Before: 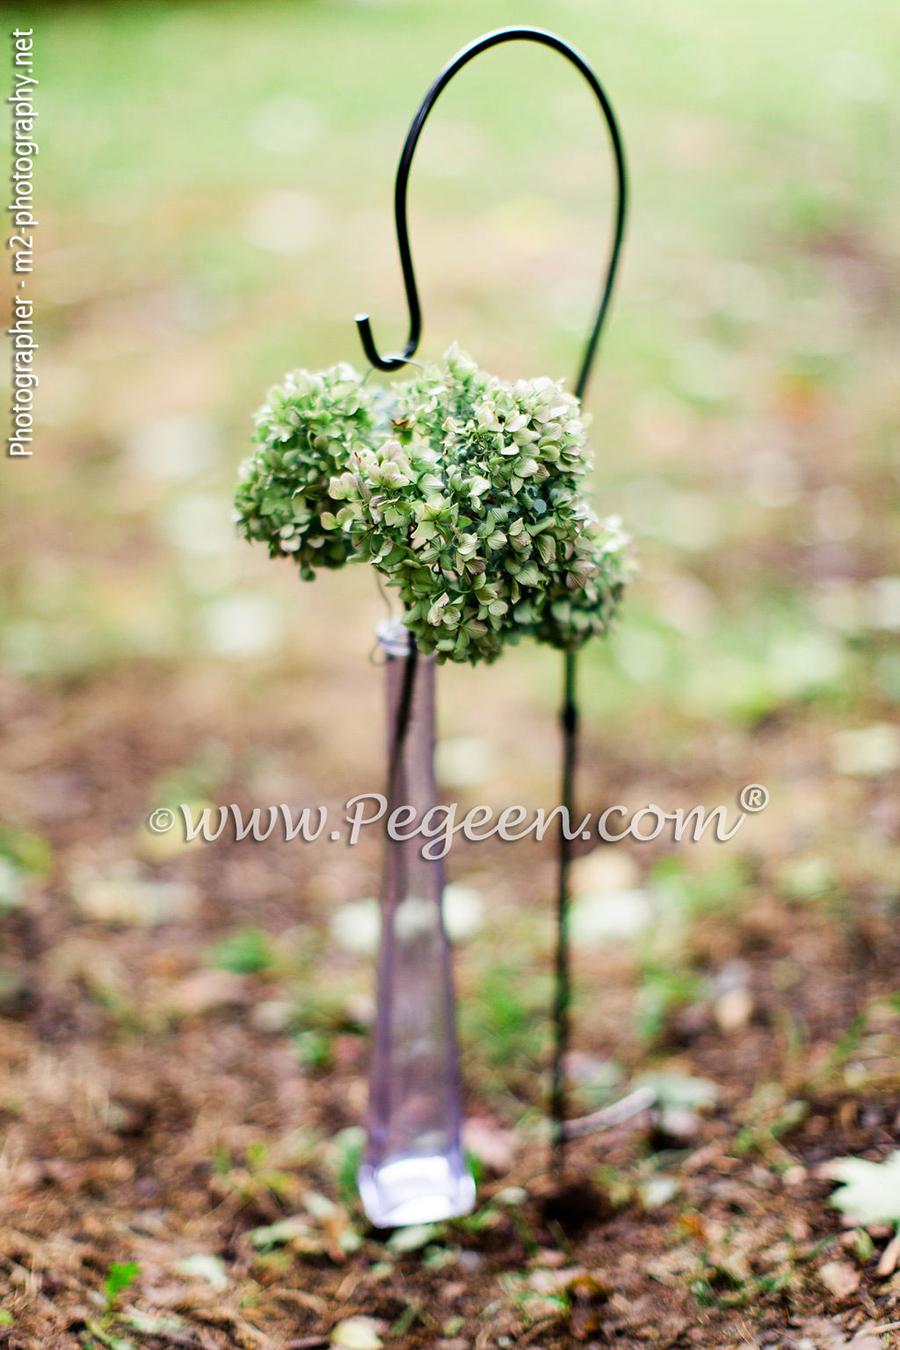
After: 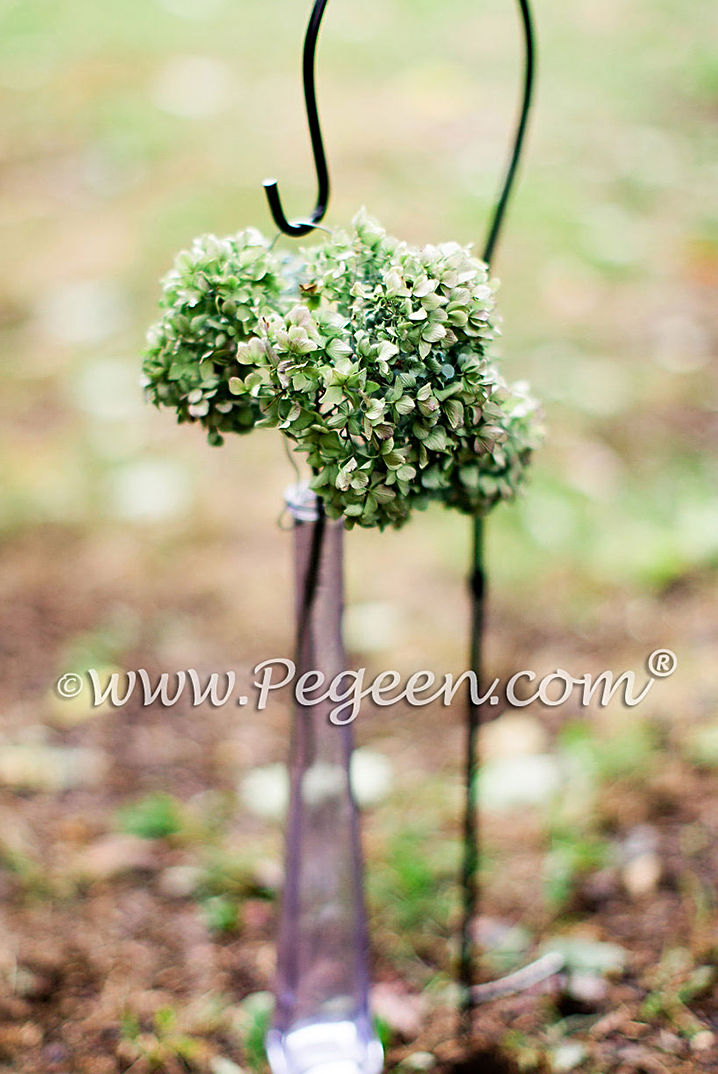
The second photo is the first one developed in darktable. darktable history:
sharpen: on, module defaults
crop and rotate: left 10.298%, top 10.005%, right 9.923%, bottom 10.413%
tone equalizer: on, module defaults
shadows and highlights: radius 335.54, shadows 64.64, highlights 4.63, compress 87.52%, soften with gaussian
